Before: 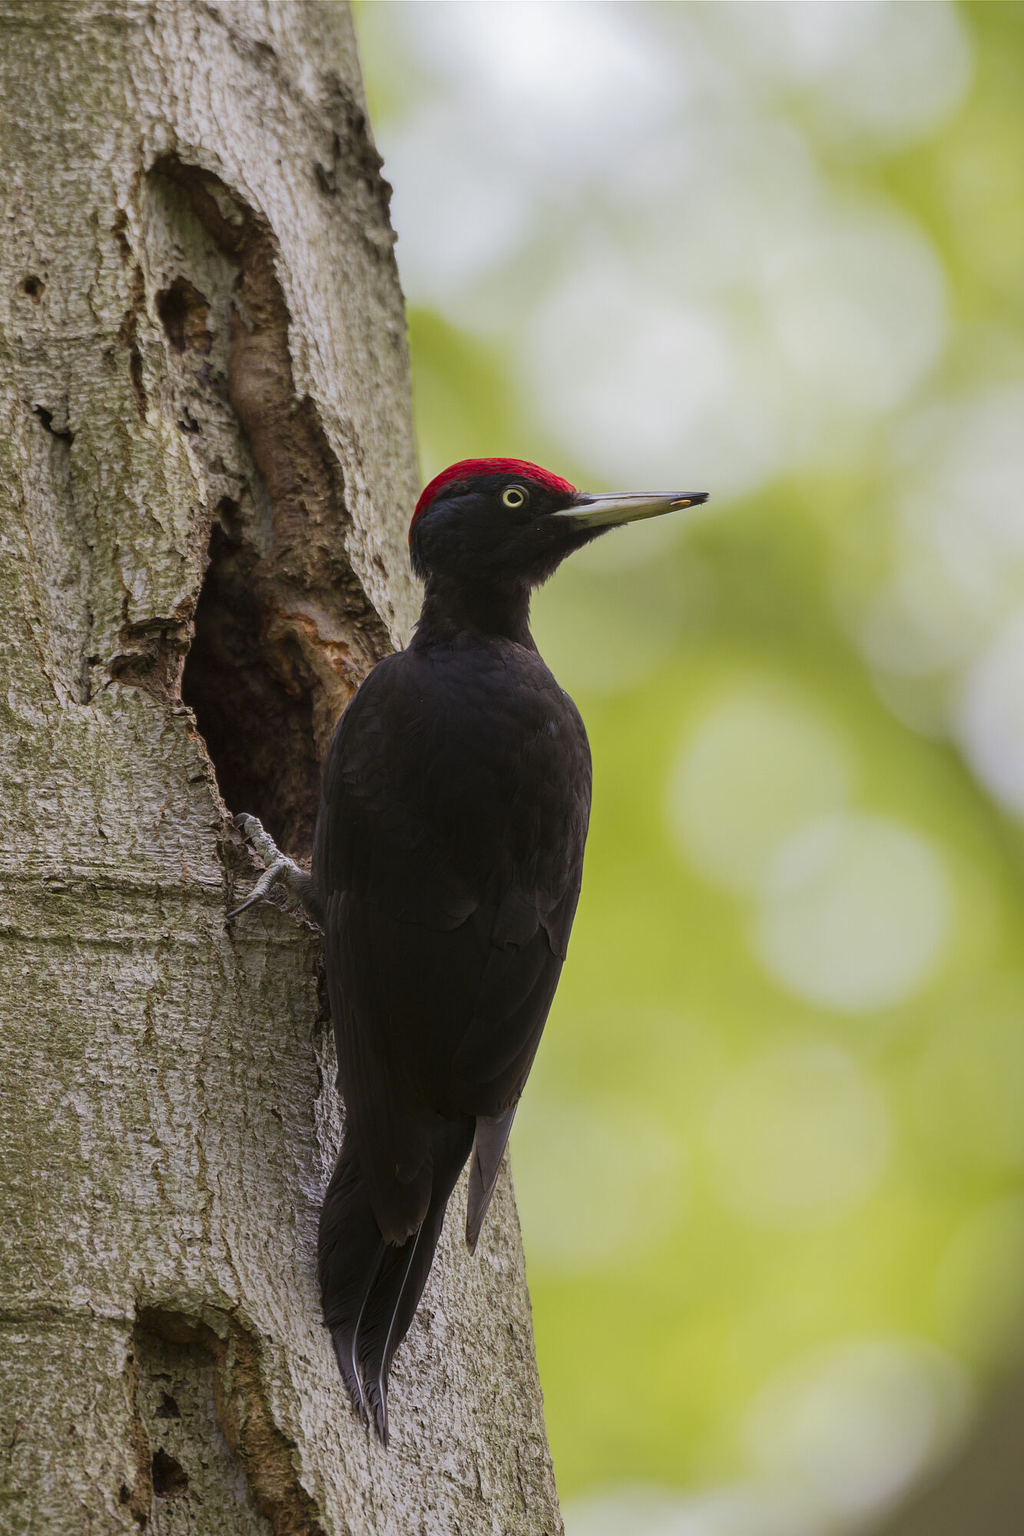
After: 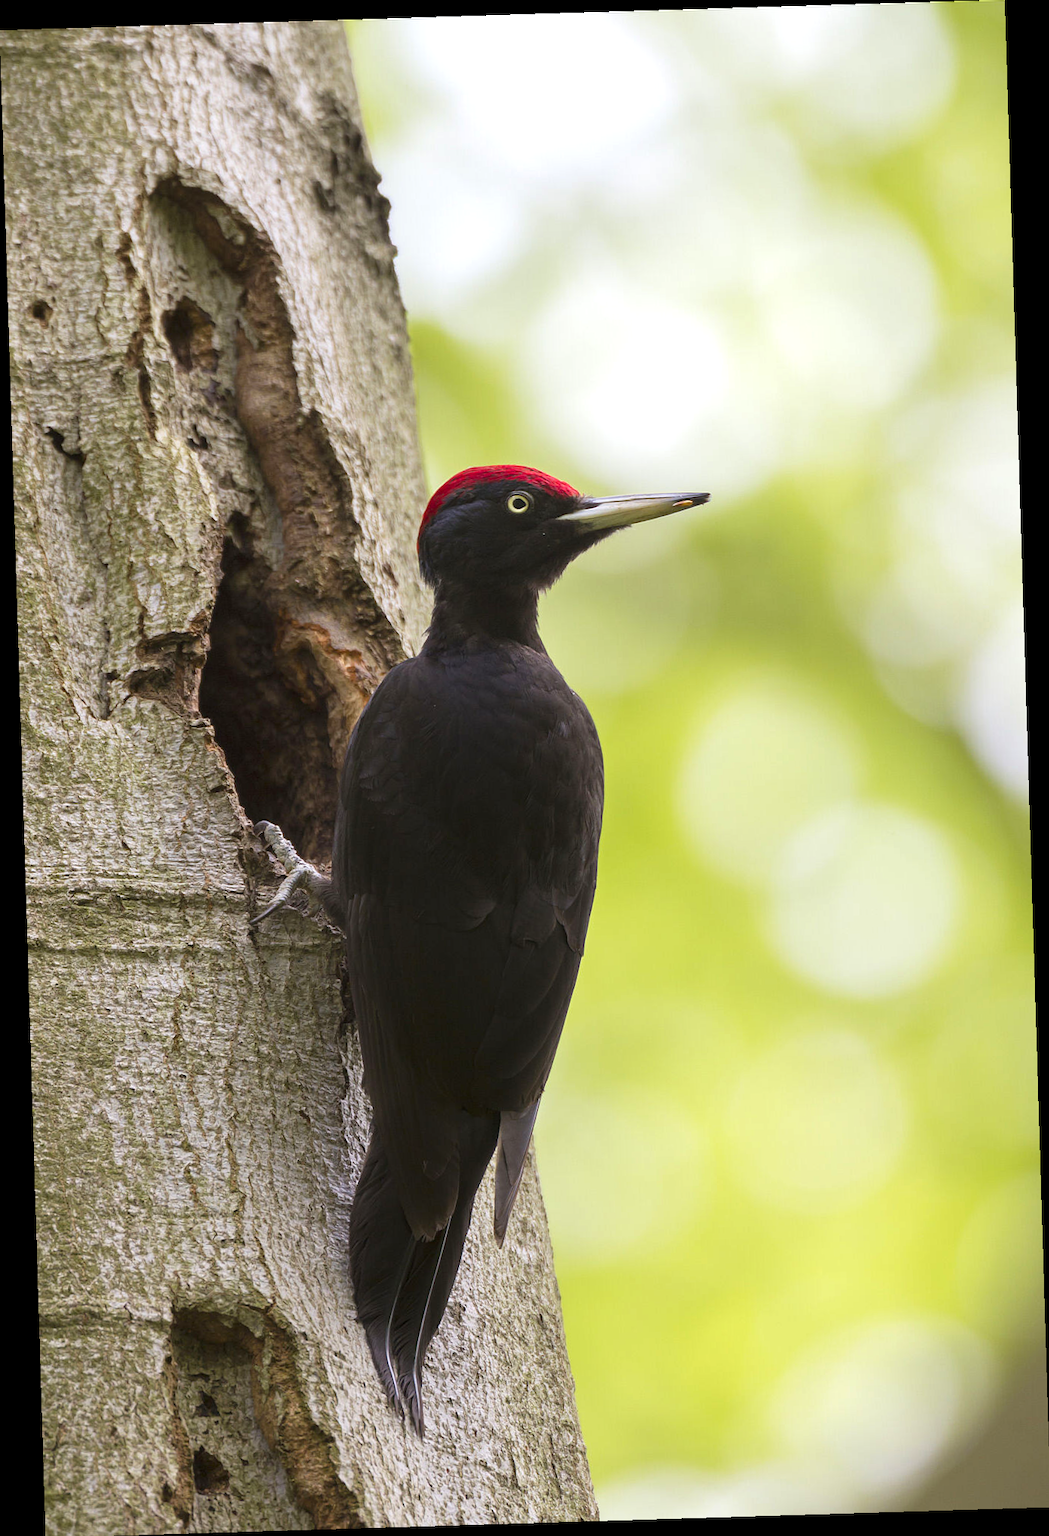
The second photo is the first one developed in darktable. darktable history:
exposure: exposure 0.661 EV, compensate highlight preservation false
rotate and perspective: rotation -1.75°, automatic cropping off
